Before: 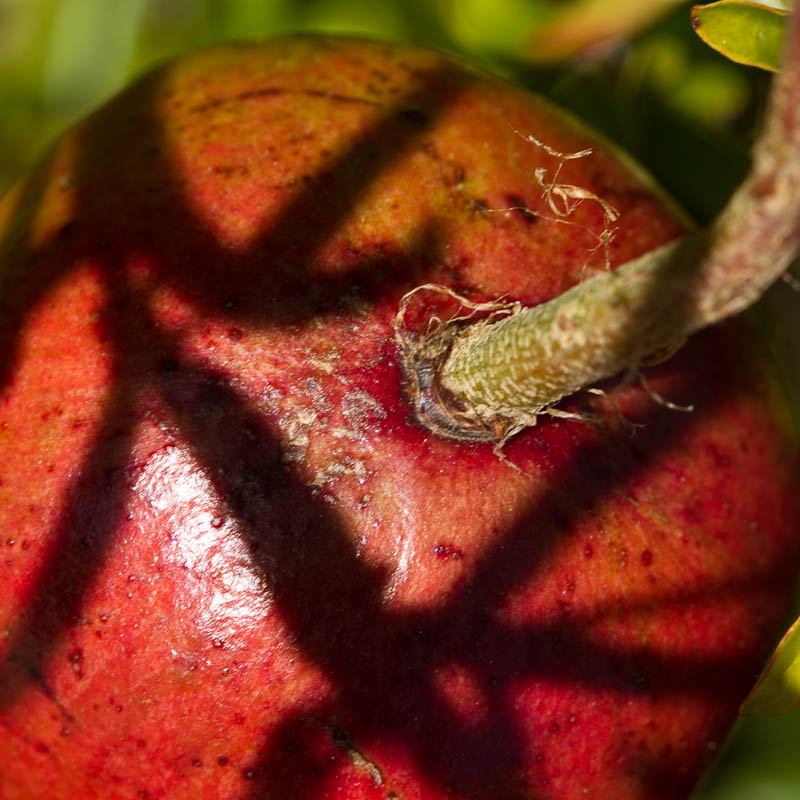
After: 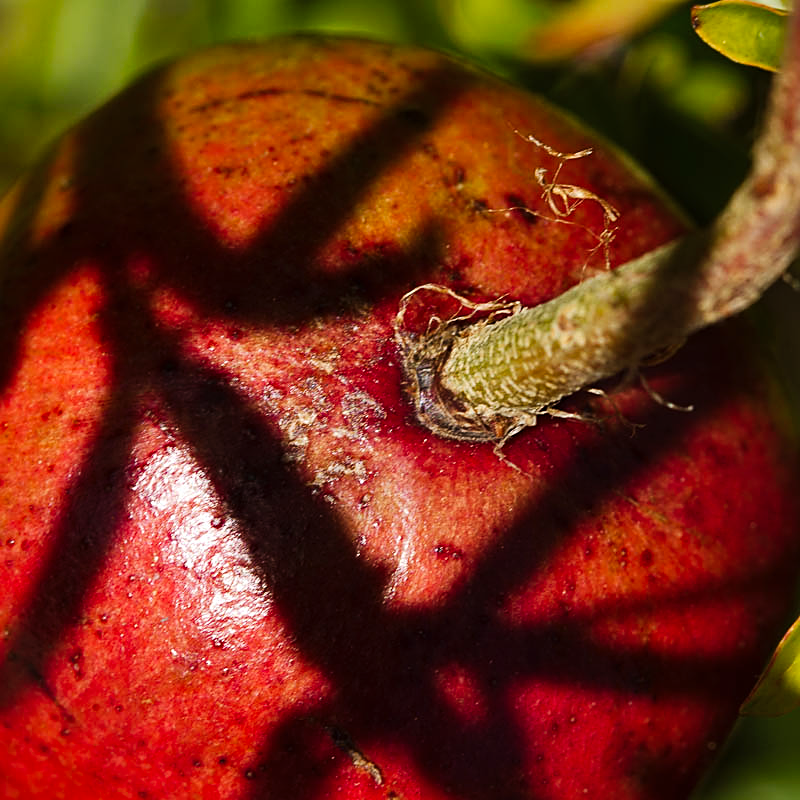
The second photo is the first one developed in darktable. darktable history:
sharpen: on, module defaults
tone curve: curves: ch0 [(0, 0) (0.003, 0.002) (0.011, 0.009) (0.025, 0.019) (0.044, 0.031) (0.069, 0.044) (0.1, 0.061) (0.136, 0.087) (0.177, 0.127) (0.224, 0.172) (0.277, 0.226) (0.335, 0.295) (0.399, 0.367) (0.468, 0.445) (0.543, 0.536) (0.623, 0.626) (0.709, 0.717) (0.801, 0.806) (0.898, 0.889) (1, 1)], preserve colors none
